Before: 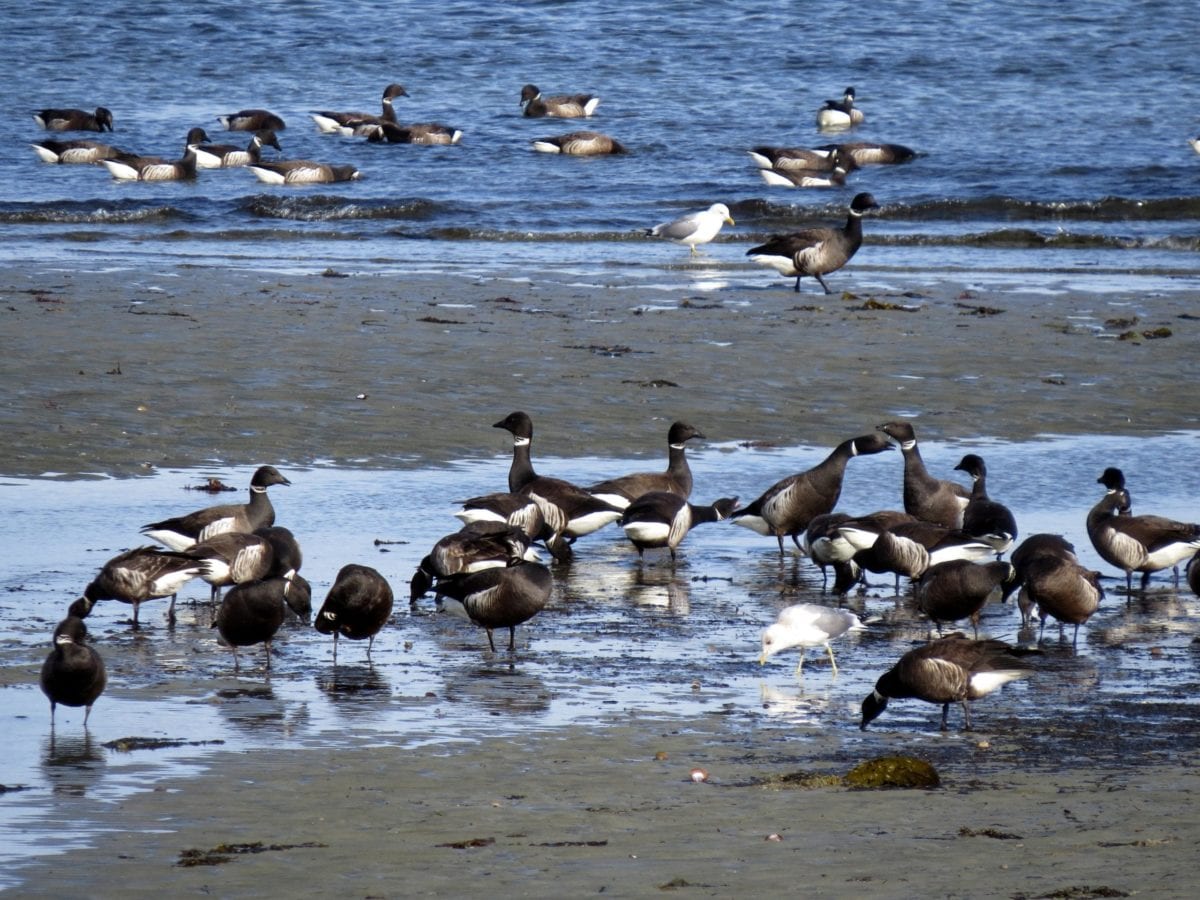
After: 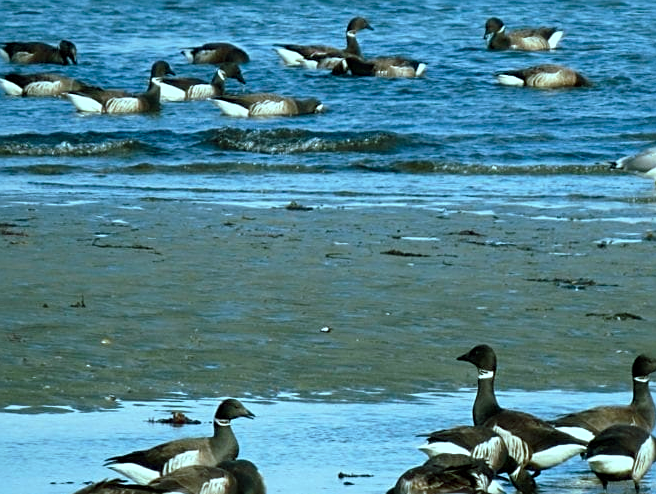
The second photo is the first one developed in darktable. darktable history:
crop and rotate: left 3.047%, top 7.509%, right 42.236%, bottom 37.598%
color balance rgb: shadows lift › chroma 11.71%, shadows lift › hue 133.46°, highlights gain › chroma 4%, highlights gain › hue 200.2°, perceptual saturation grading › global saturation 18.05%
sharpen: on, module defaults
